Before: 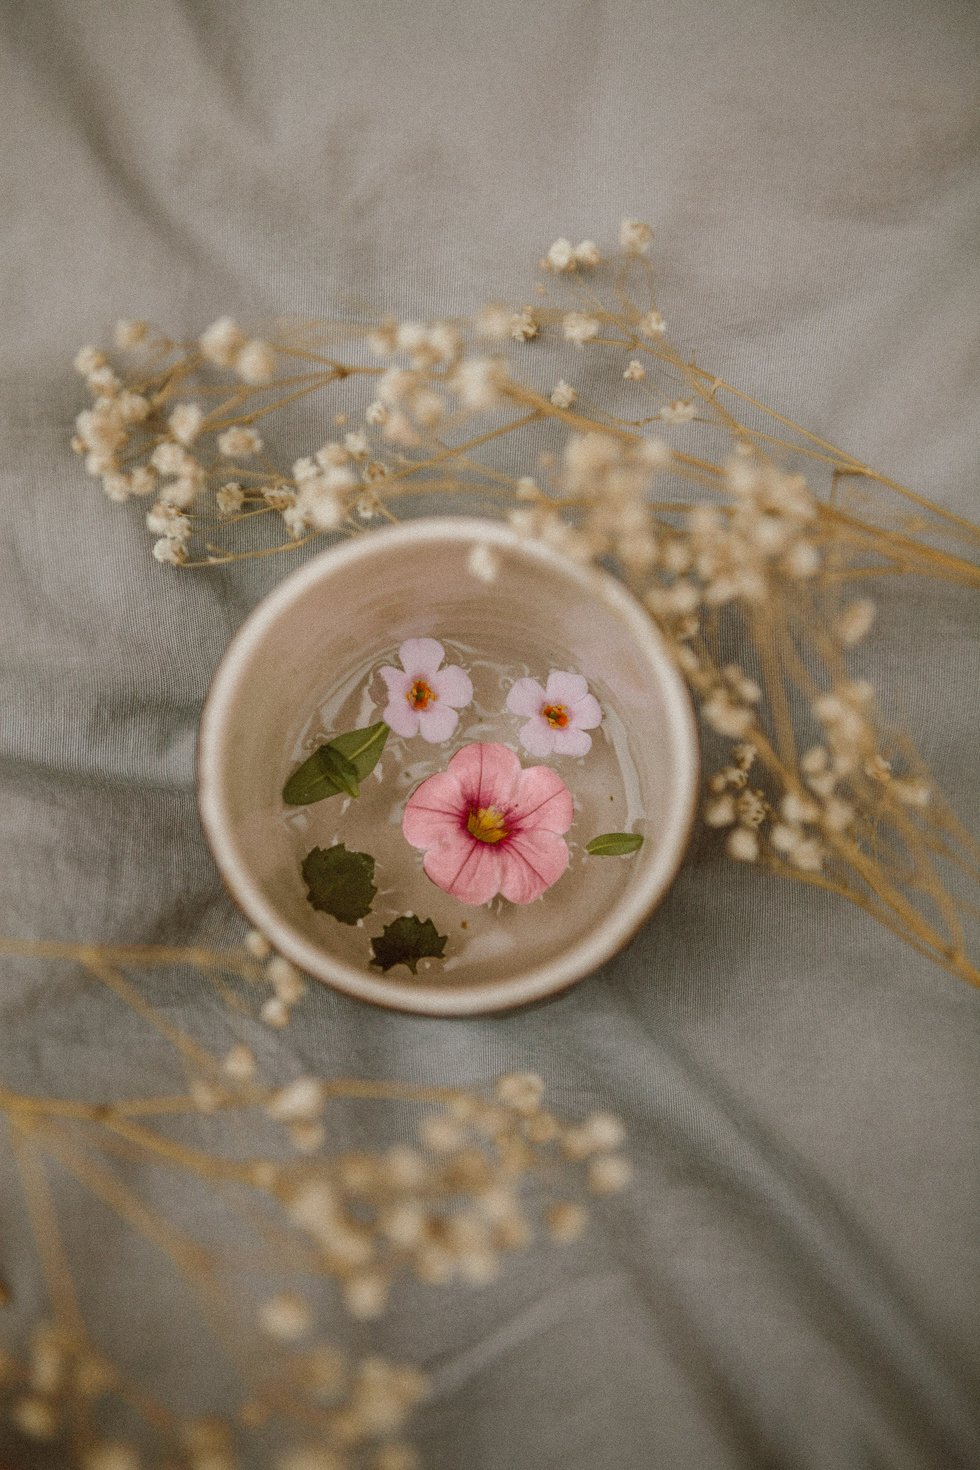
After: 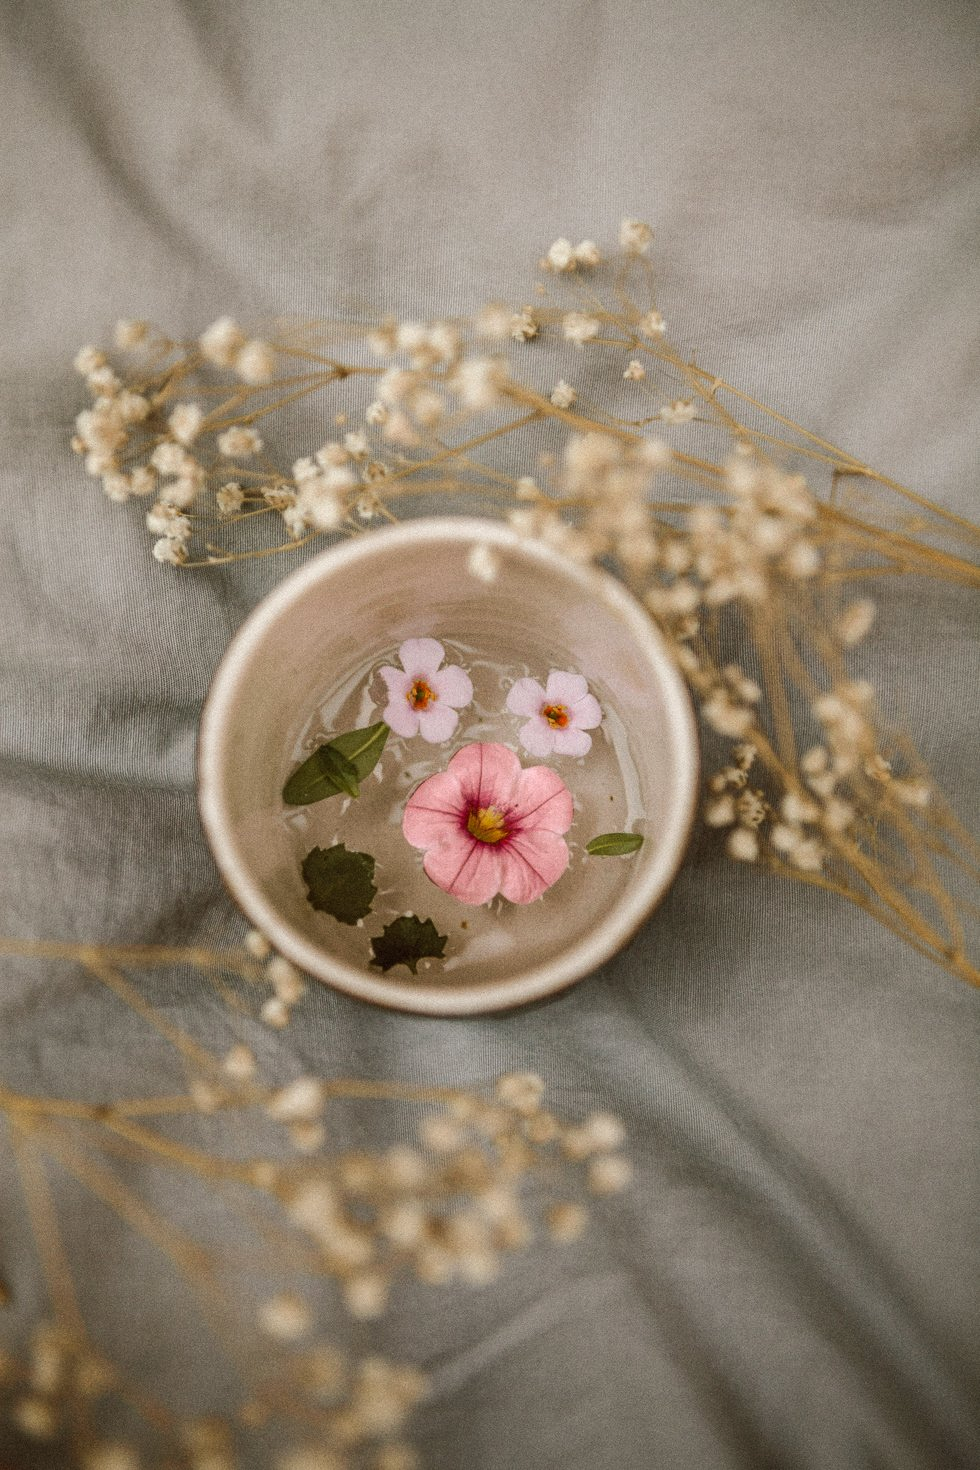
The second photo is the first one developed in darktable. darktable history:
tone equalizer: -8 EV -0.414 EV, -7 EV -0.405 EV, -6 EV -0.324 EV, -5 EV -0.21 EV, -3 EV 0.211 EV, -2 EV 0.34 EV, -1 EV 0.412 EV, +0 EV 0.403 EV, edges refinement/feathering 500, mask exposure compensation -1.57 EV, preserve details no
